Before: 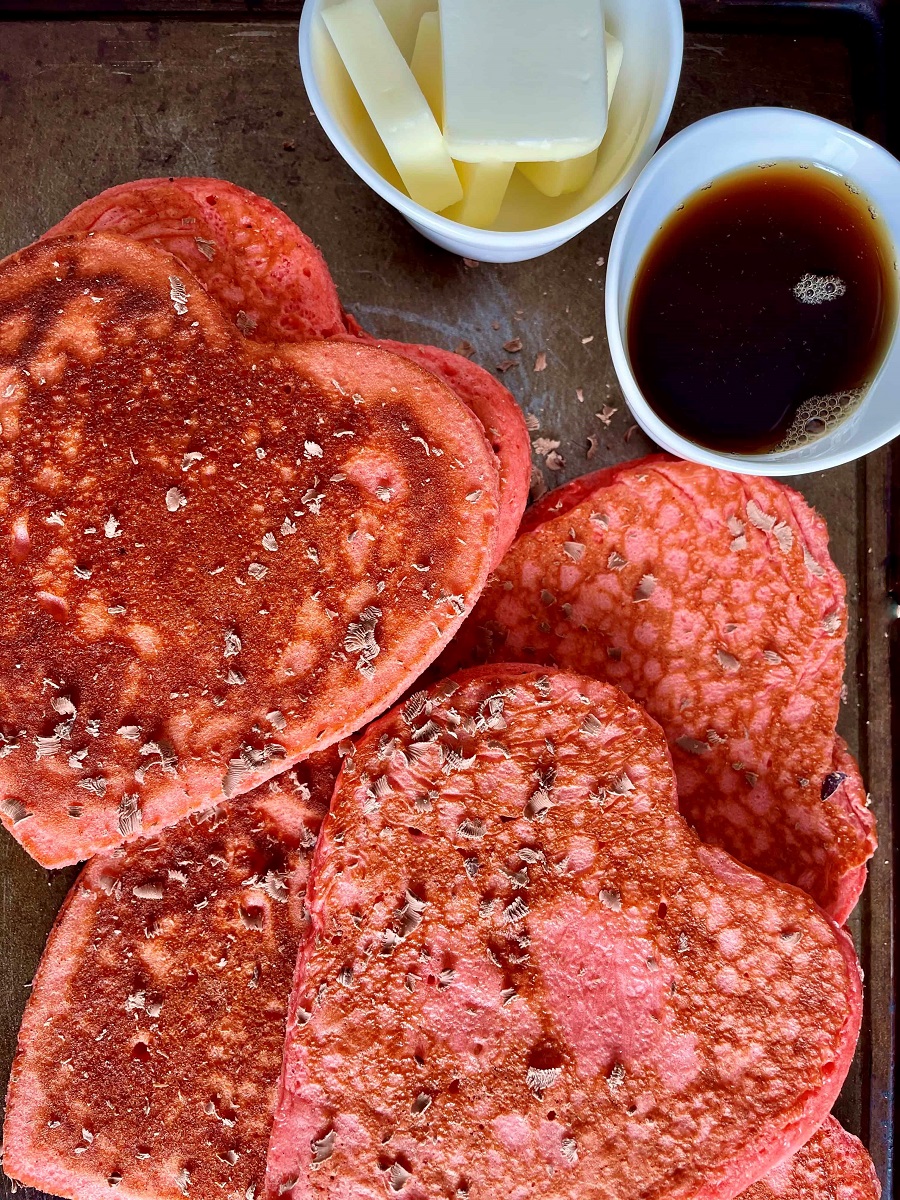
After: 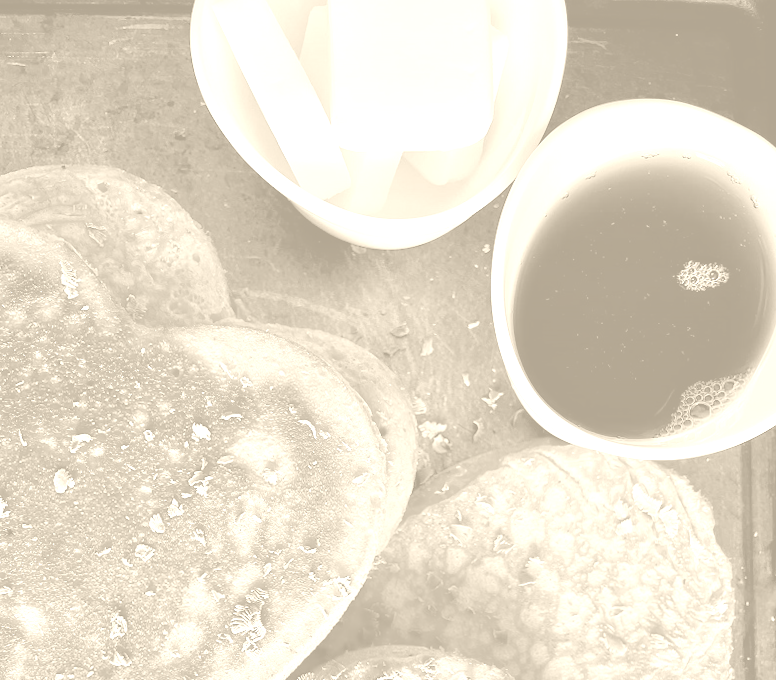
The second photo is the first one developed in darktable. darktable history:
rotate and perspective: rotation 0.226°, lens shift (vertical) -0.042, crop left 0.023, crop right 0.982, crop top 0.006, crop bottom 0.994
color correction: highlights a* 19.59, highlights b* 27.49, shadows a* 3.46, shadows b* -17.28, saturation 0.73
crop and rotate: left 11.812%, bottom 42.776%
colorize: hue 36°, saturation 71%, lightness 80.79%
